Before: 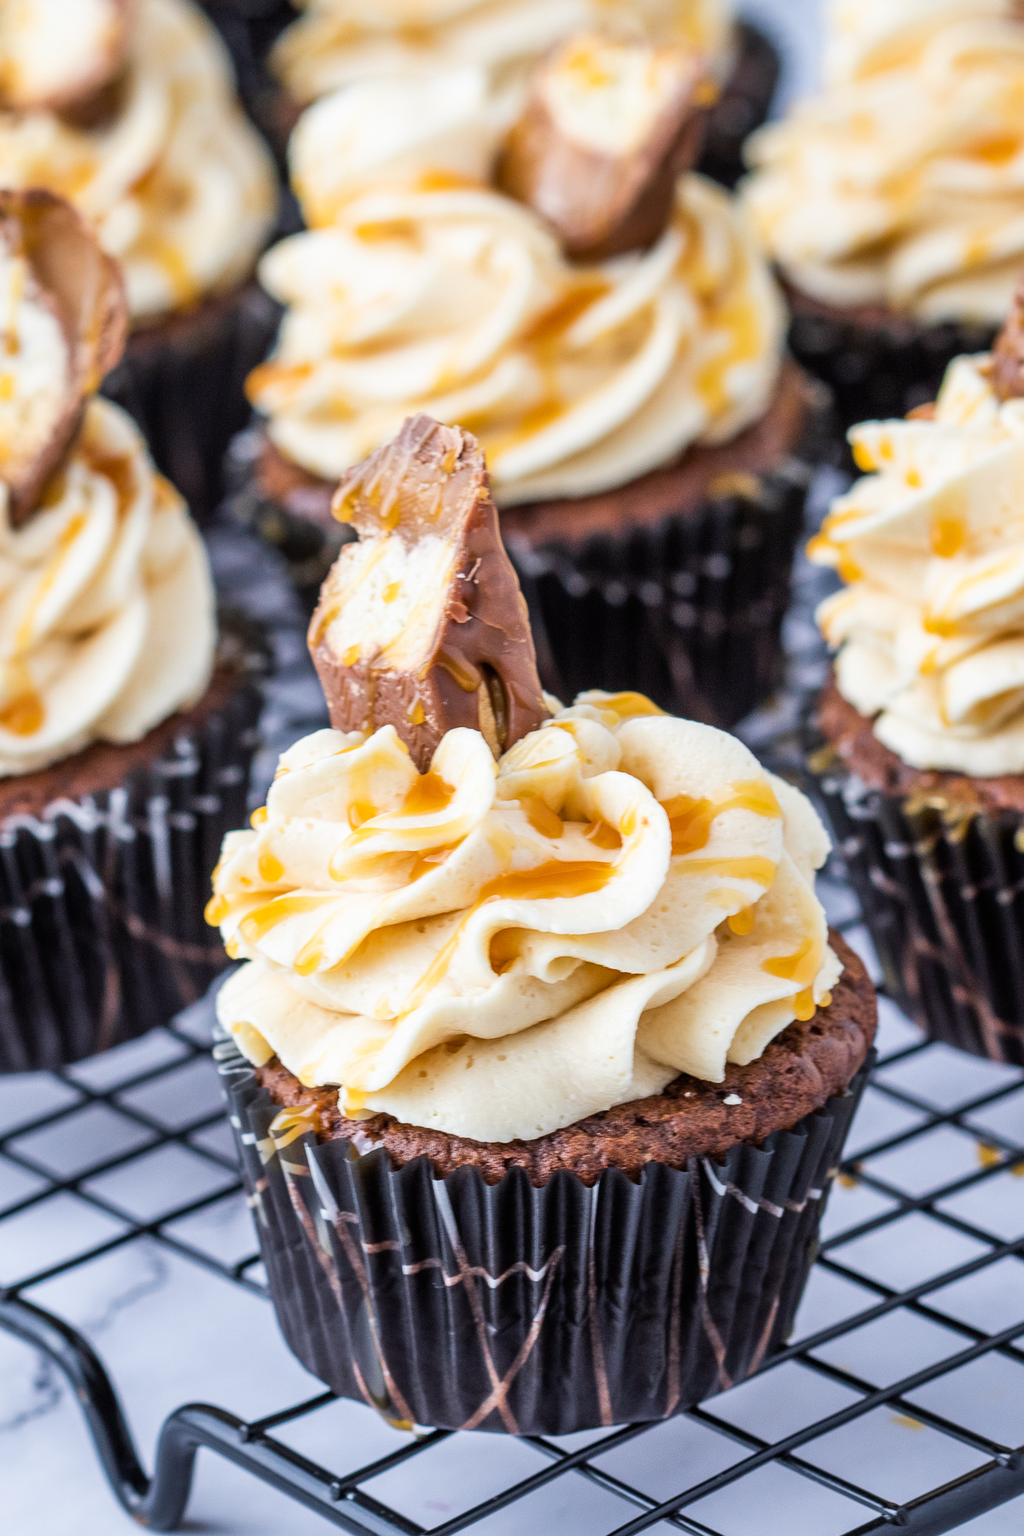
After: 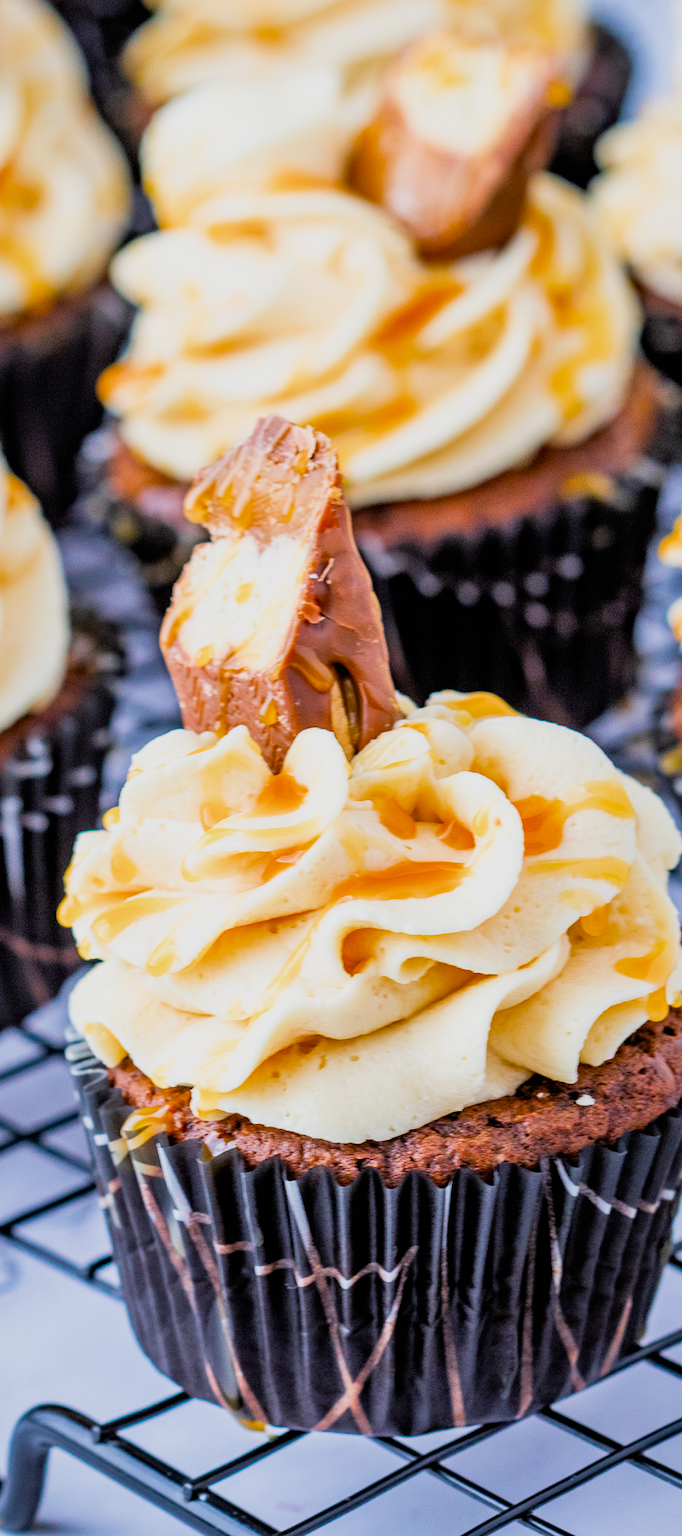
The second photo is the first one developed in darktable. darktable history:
exposure: exposure 0.6 EV, compensate highlight preservation false
haze removal: compatibility mode true, adaptive false
shadows and highlights: shadows 25, highlights -25
filmic rgb: black relative exposure -7.75 EV, white relative exposure 4.4 EV, threshold 3 EV, hardness 3.76, latitude 38.11%, contrast 0.966, highlights saturation mix 10%, shadows ↔ highlights balance 4.59%, color science v4 (2020), enable highlight reconstruction true
crop and rotate: left 14.436%, right 18.898%
